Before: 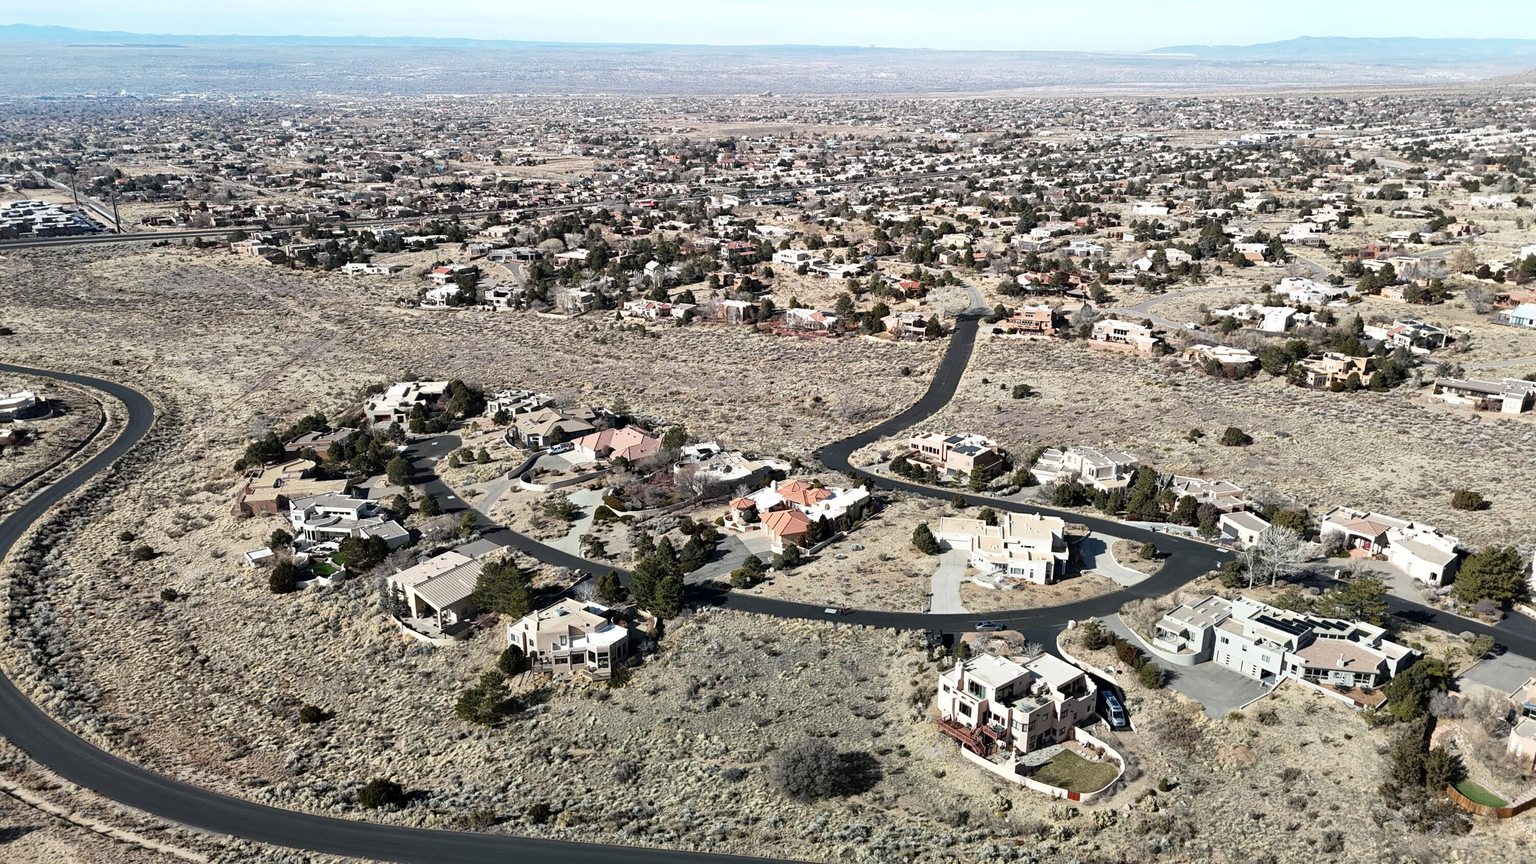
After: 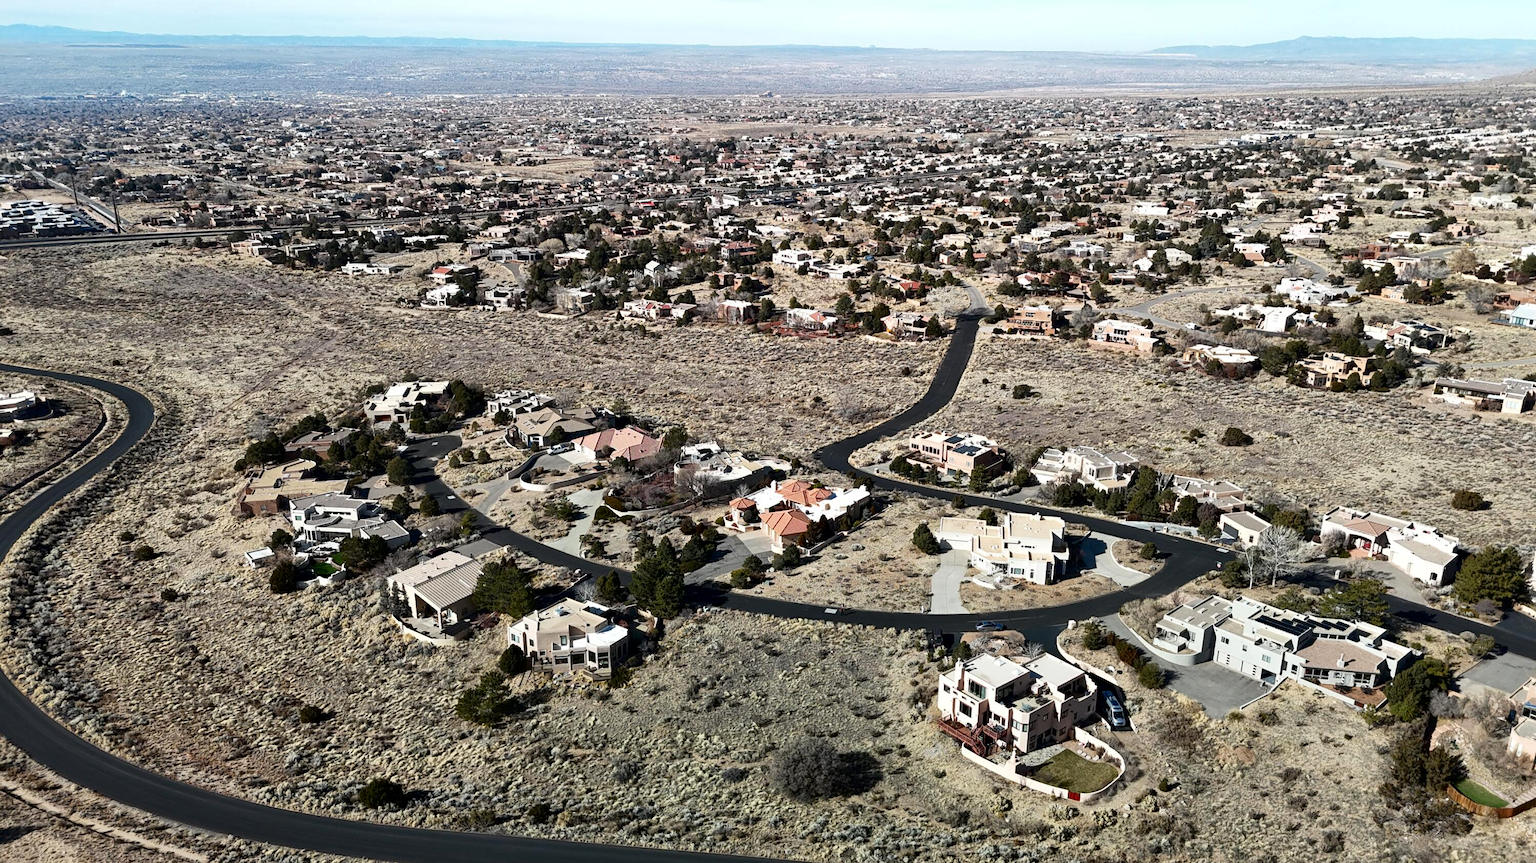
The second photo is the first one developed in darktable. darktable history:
contrast brightness saturation: contrast 0.07, brightness -0.138, saturation 0.12
